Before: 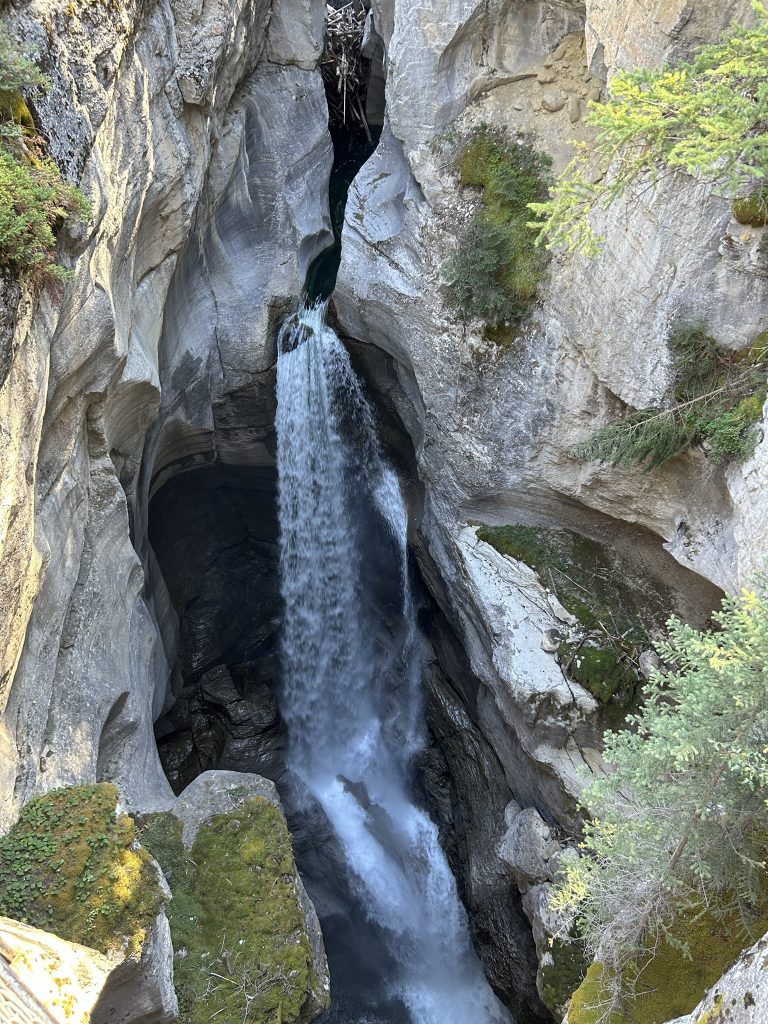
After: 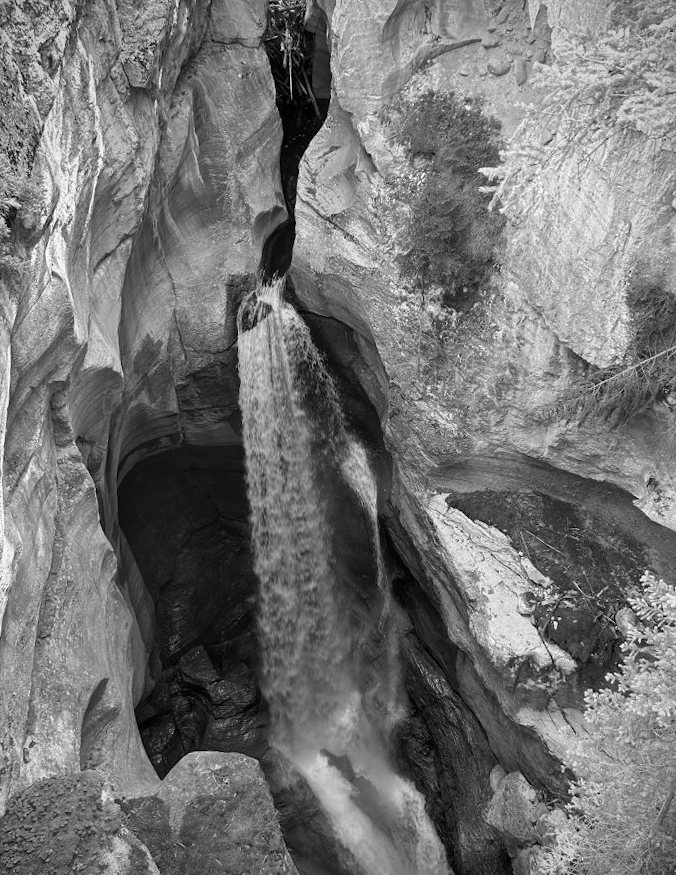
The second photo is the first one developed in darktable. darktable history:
rotate and perspective: rotation -3.18°, automatic cropping off
crop and rotate: left 7.196%, top 4.574%, right 10.605%, bottom 13.178%
vignetting: on, module defaults
monochrome: on, module defaults
